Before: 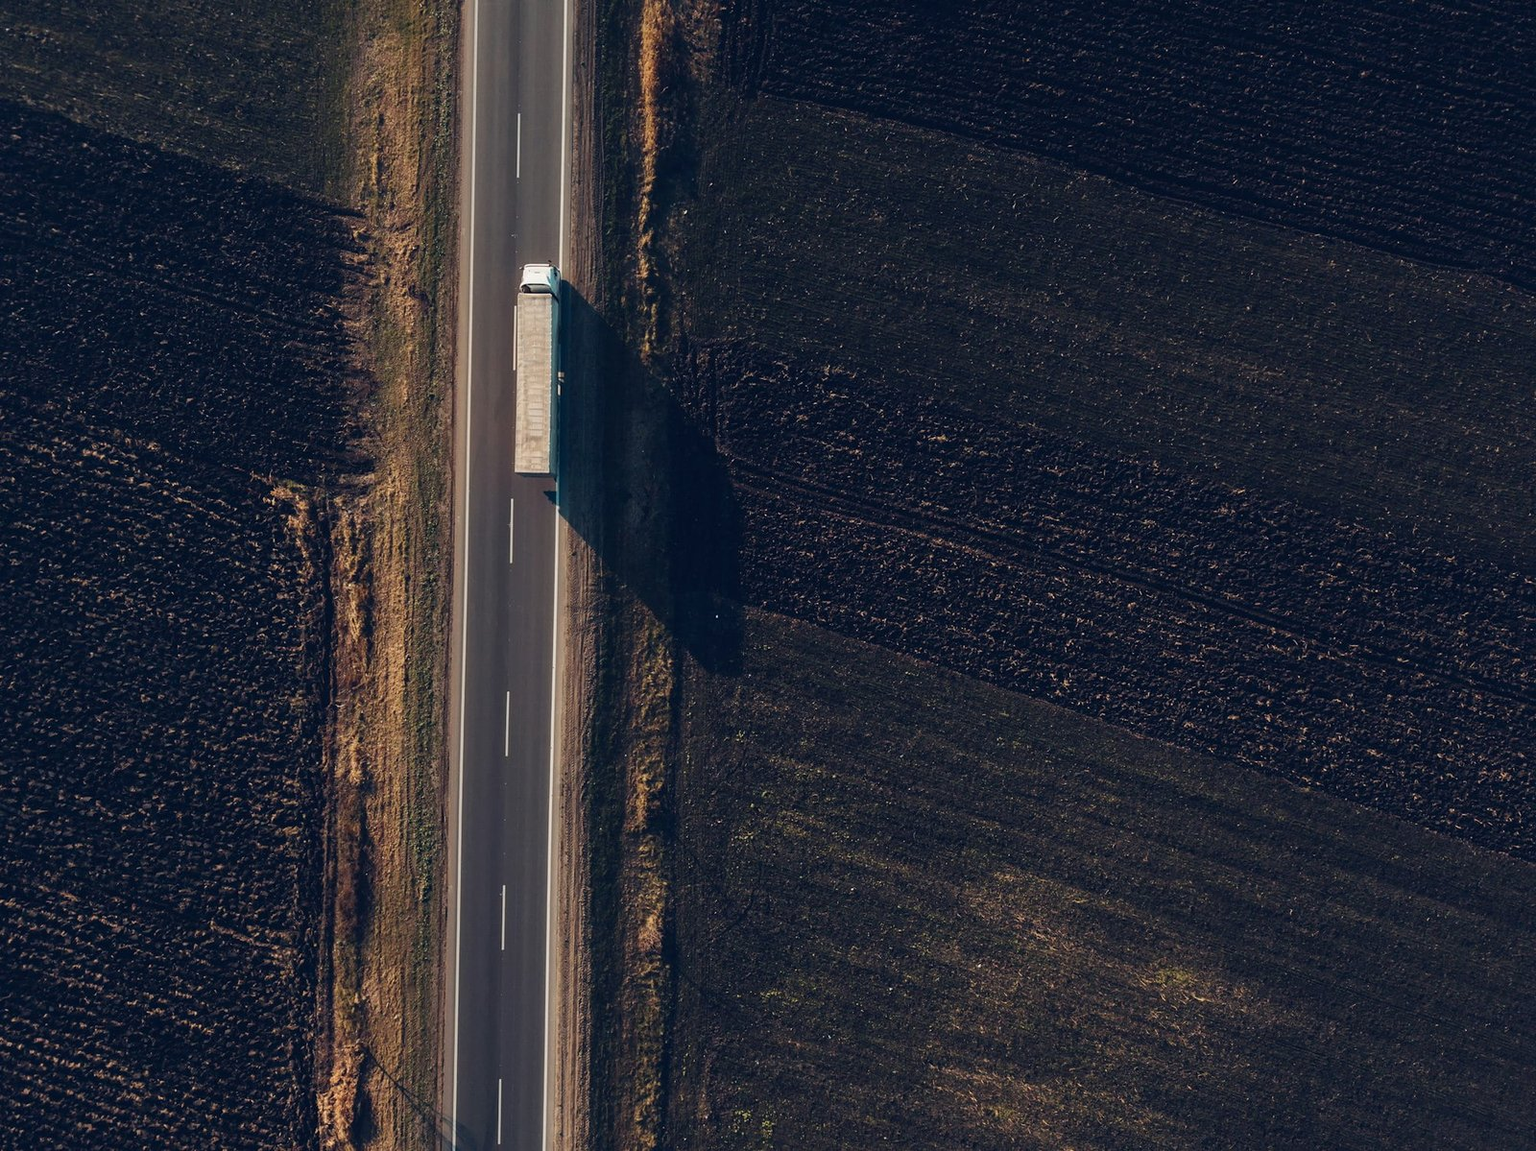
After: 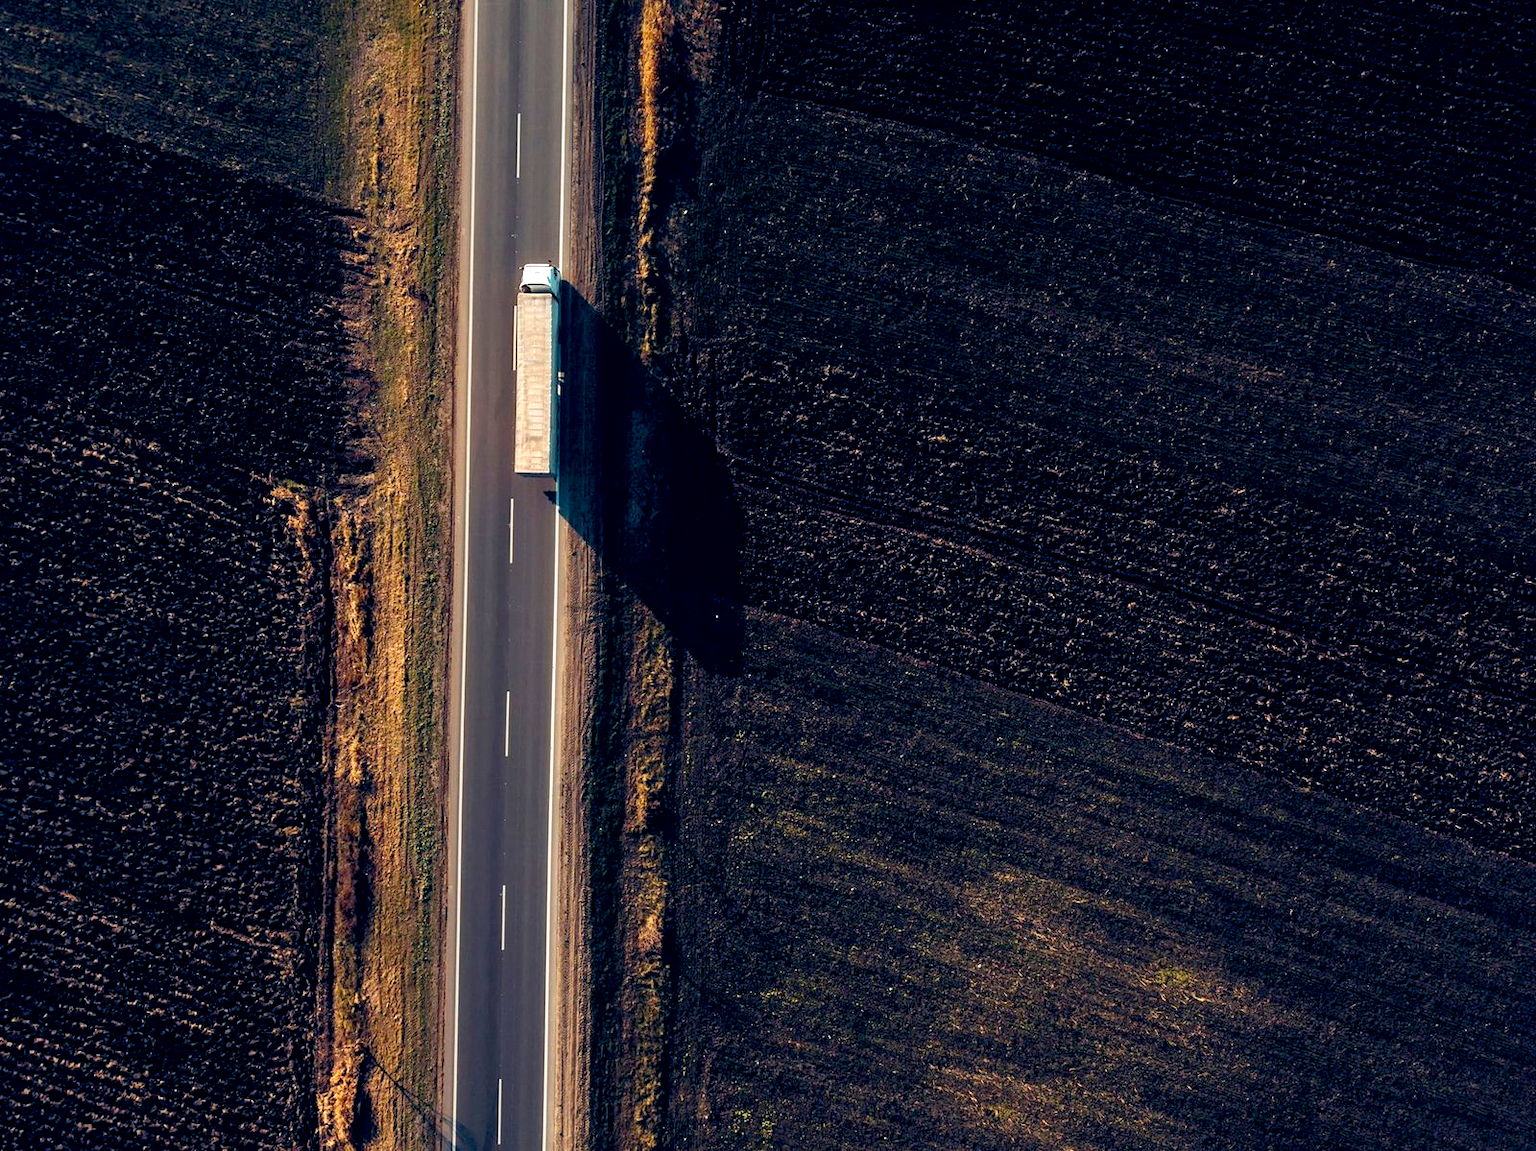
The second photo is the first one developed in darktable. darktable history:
exposure: black level correction 0.012, exposure 0.699 EV, compensate highlight preservation false
color balance rgb: perceptual saturation grading › global saturation 25.461%
